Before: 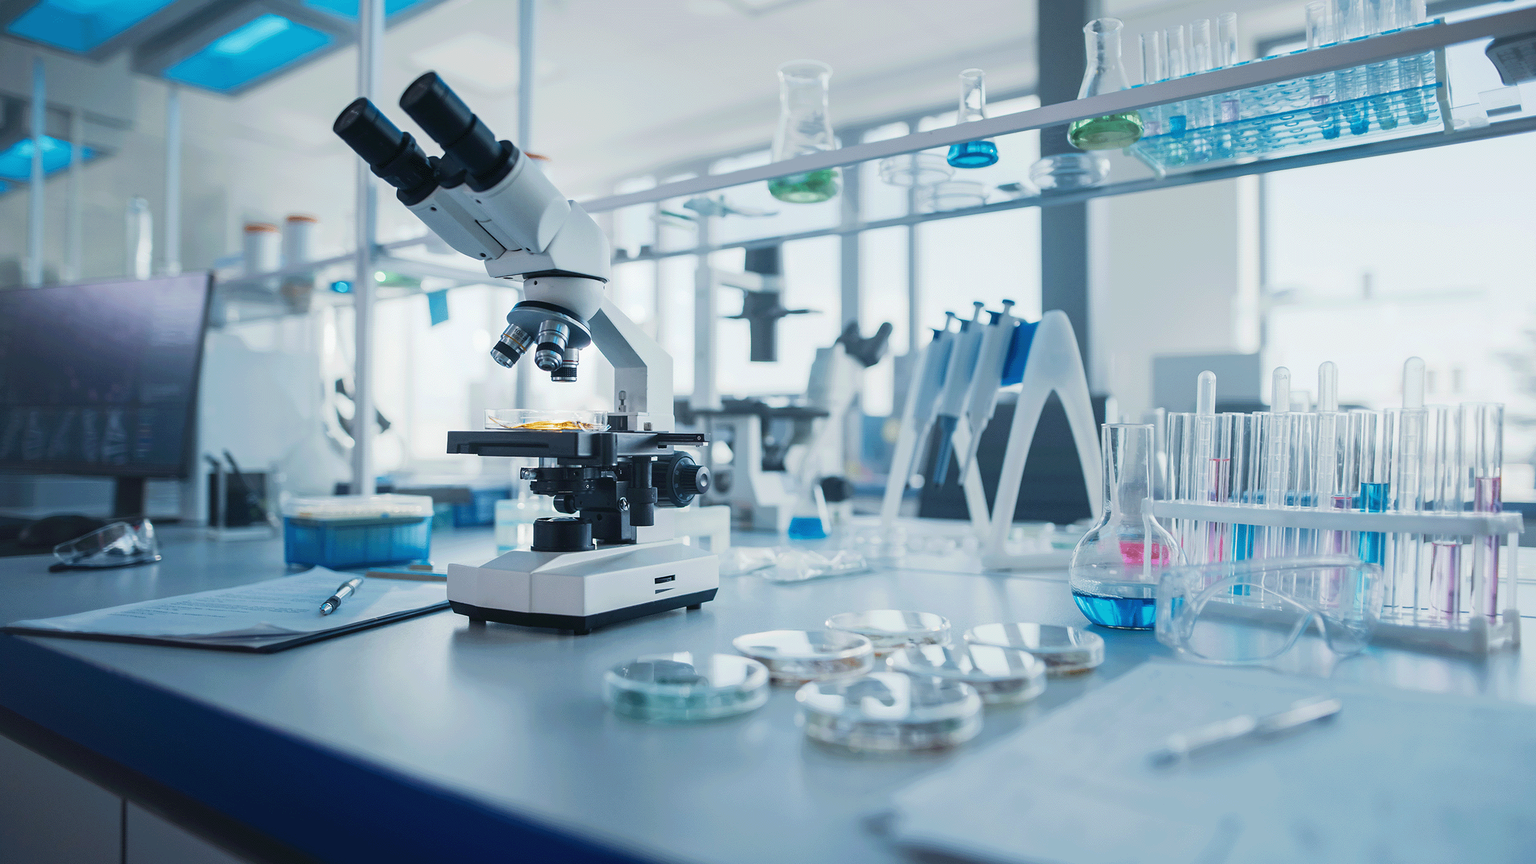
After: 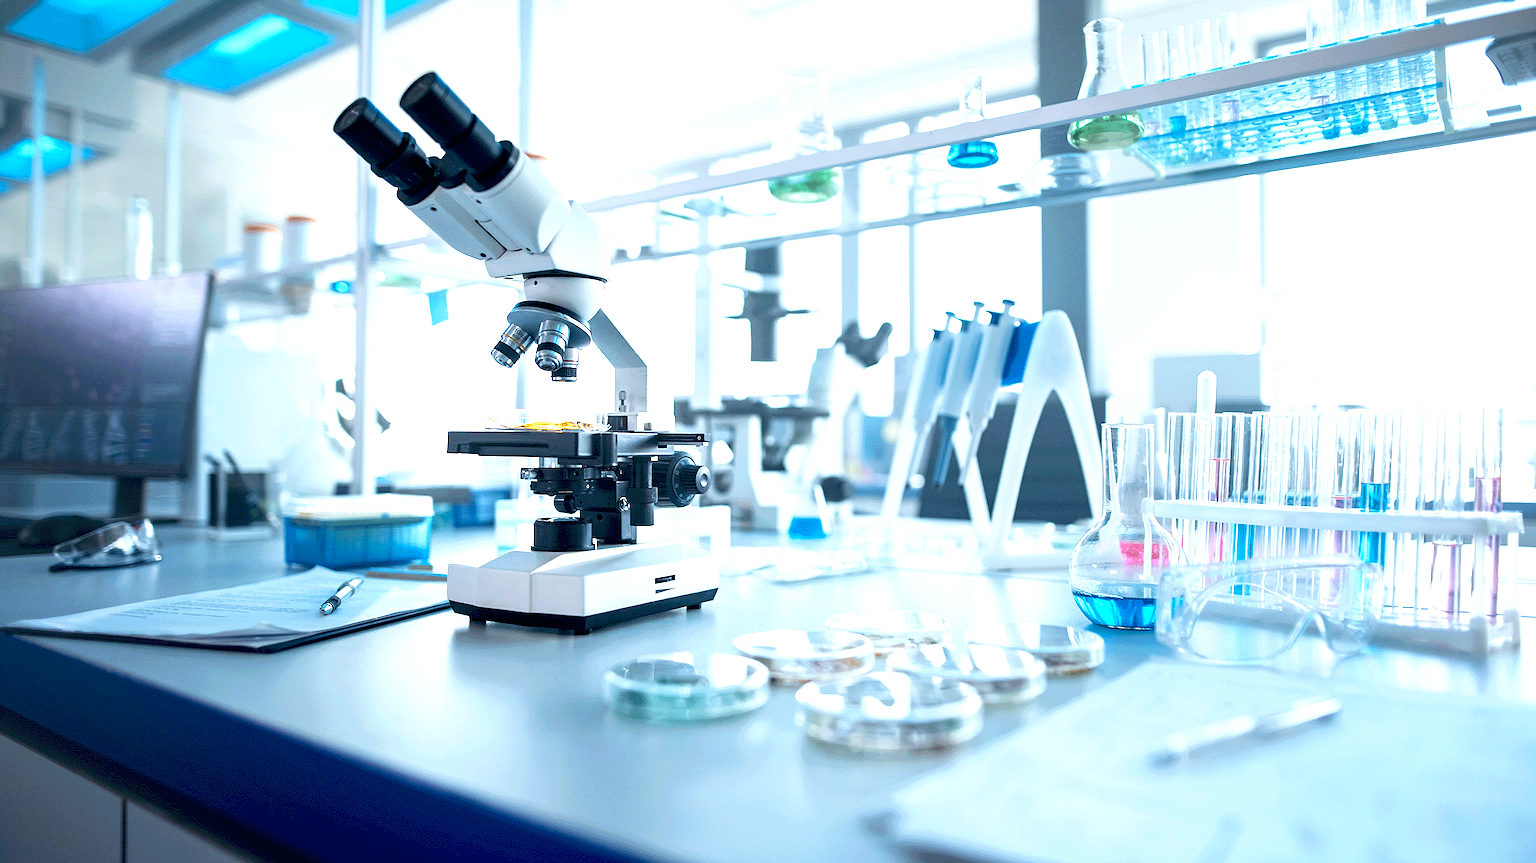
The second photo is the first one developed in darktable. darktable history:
exposure: black level correction 0.008, exposure 0.979 EV, compensate highlight preservation false
sharpen: radius 1.272, amount 0.305, threshold 0
